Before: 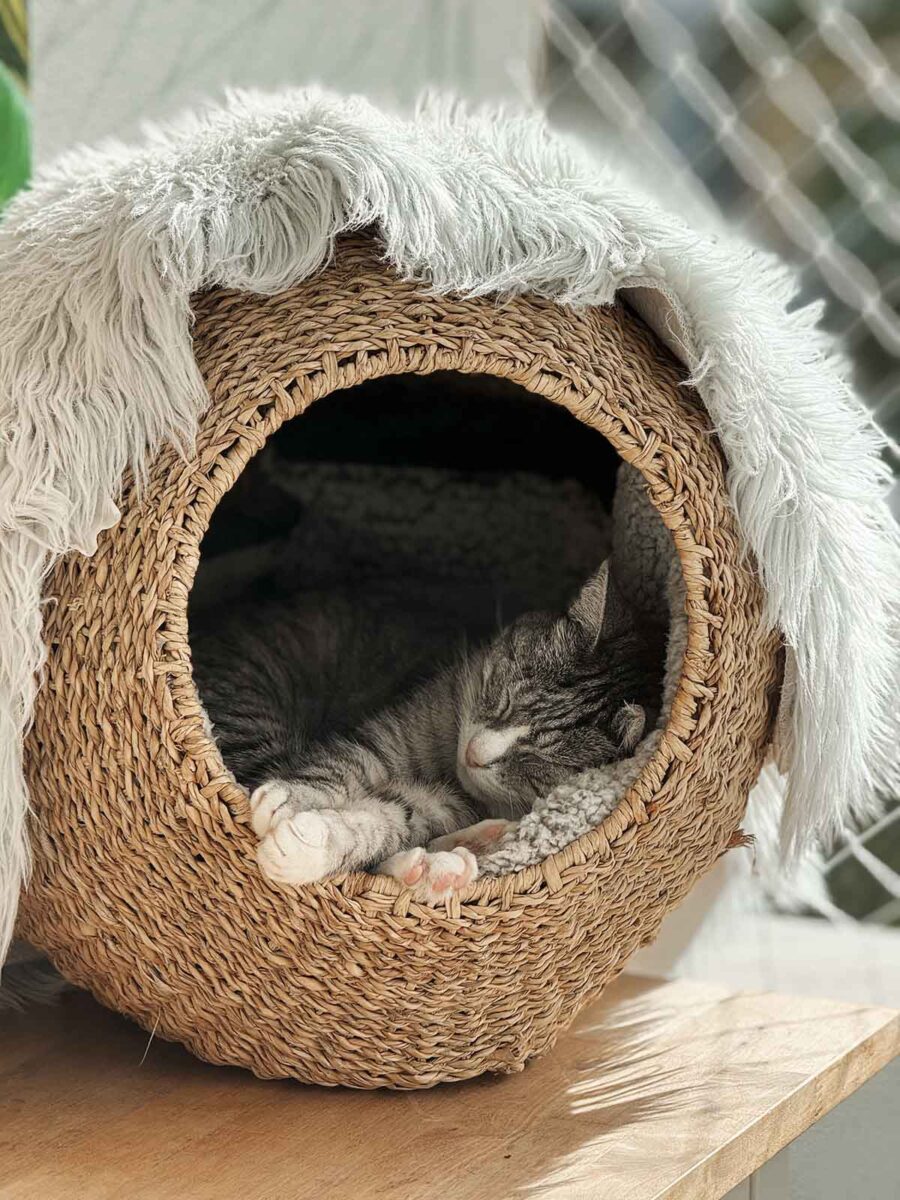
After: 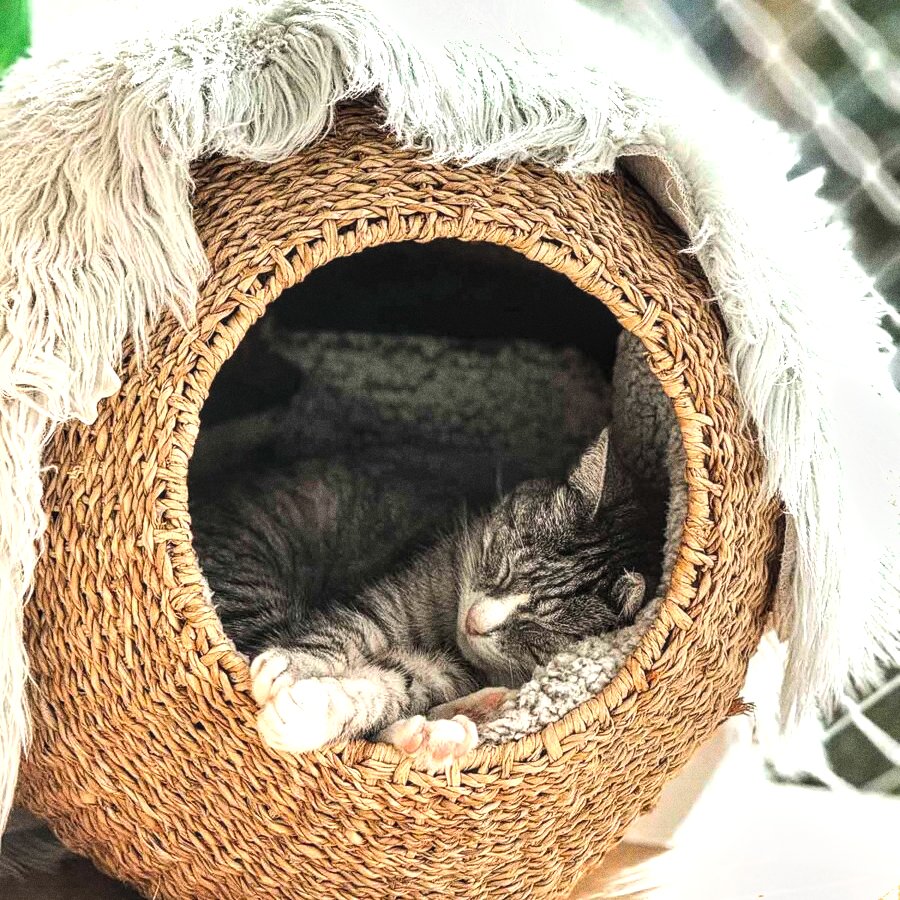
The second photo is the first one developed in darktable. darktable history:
exposure: compensate highlight preservation false
contrast brightness saturation: brightness 0.09, saturation 0.19
local contrast: on, module defaults
tone equalizer: -8 EV -0.75 EV, -7 EV -0.7 EV, -6 EV -0.6 EV, -5 EV -0.4 EV, -3 EV 0.4 EV, -2 EV 0.6 EV, -1 EV 0.7 EV, +0 EV 0.75 EV, edges refinement/feathering 500, mask exposure compensation -1.57 EV, preserve details no
crop: top 11.038%, bottom 13.962%
grain: coarseness 9.61 ISO, strength 35.62%
shadows and highlights: radius 44.78, white point adjustment 6.64, compress 79.65%, highlights color adjustment 78.42%, soften with gaussian
